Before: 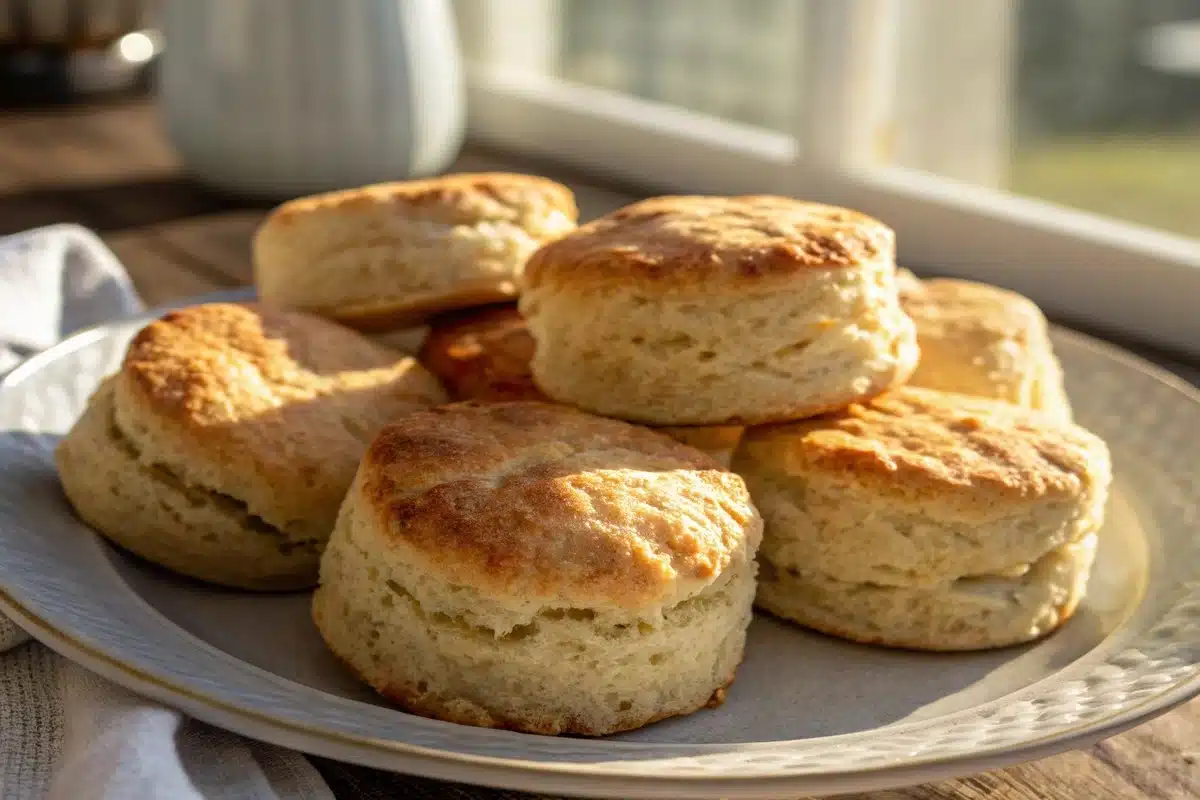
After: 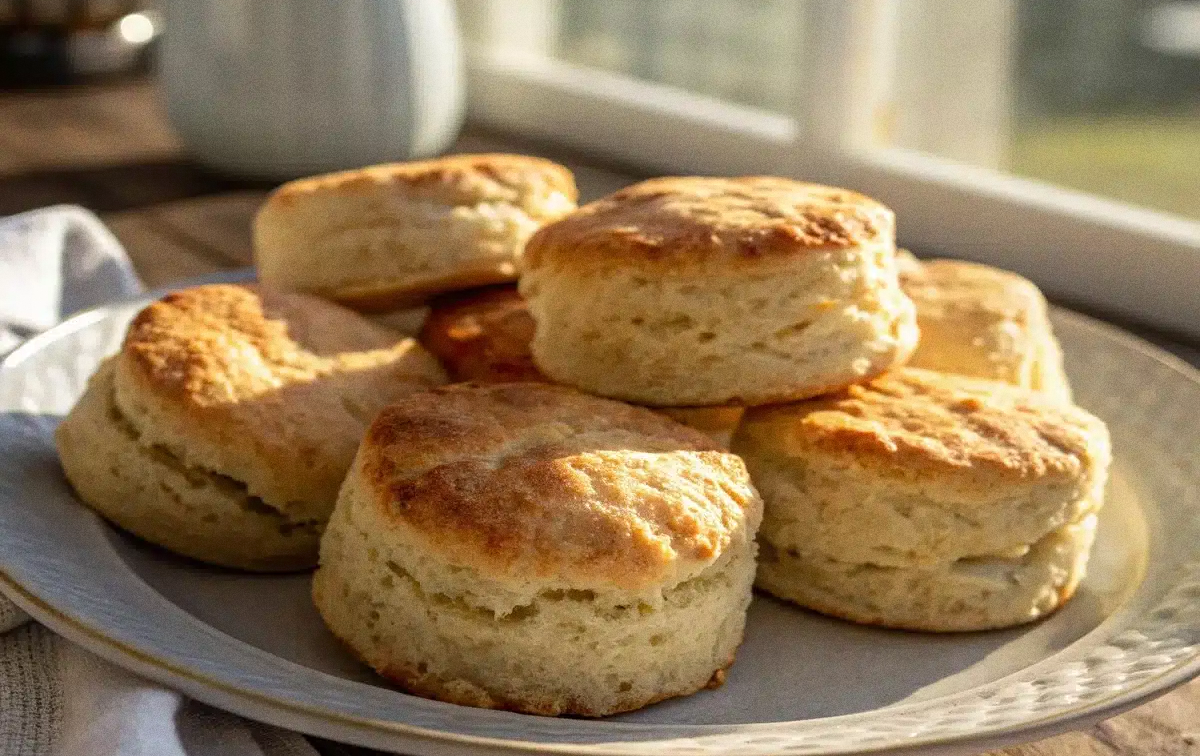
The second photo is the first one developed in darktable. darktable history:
crop and rotate: top 2.479%, bottom 3.018%
grain: coarseness 0.09 ISO
